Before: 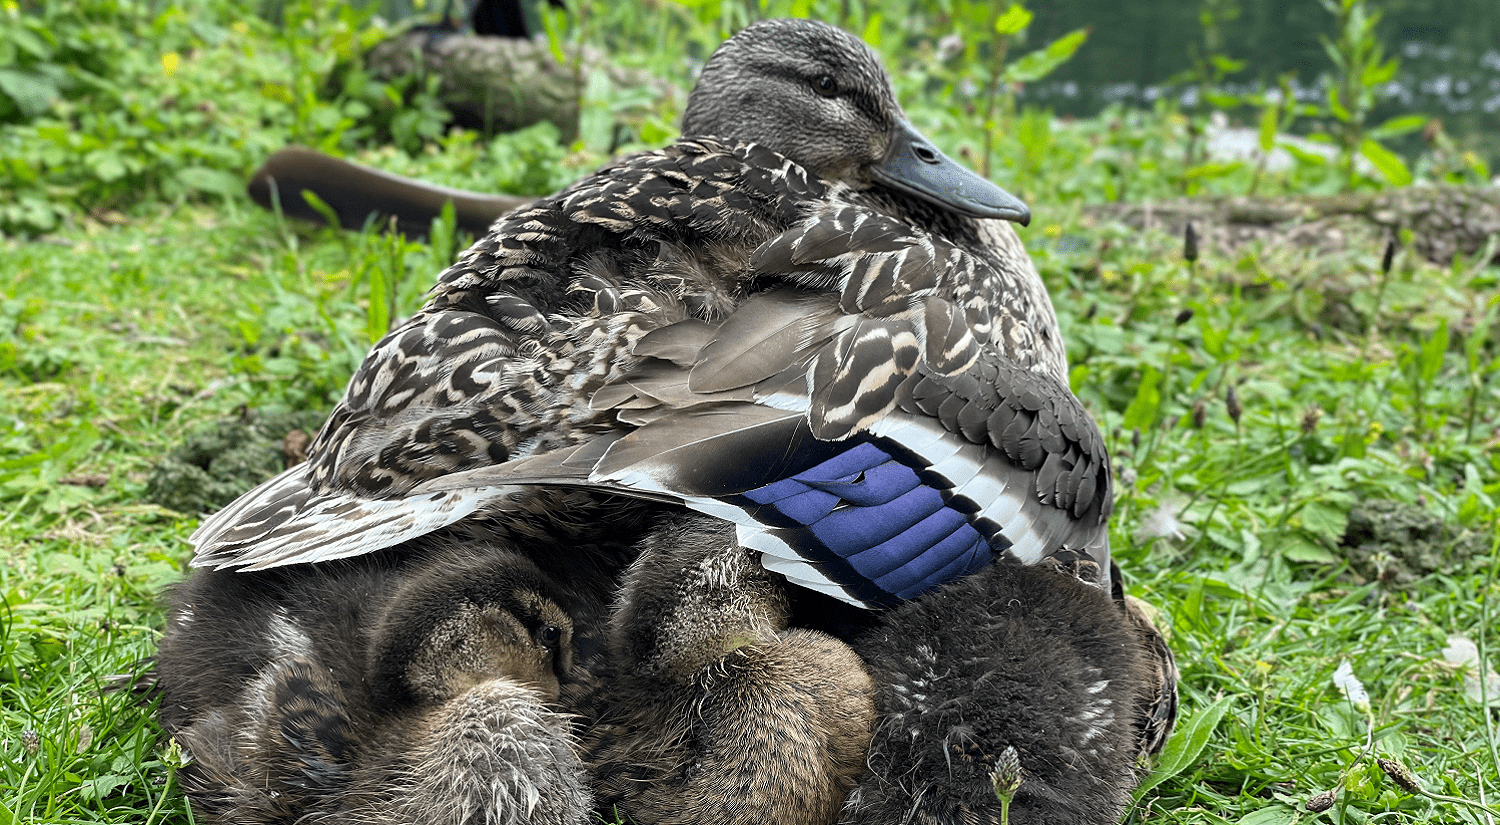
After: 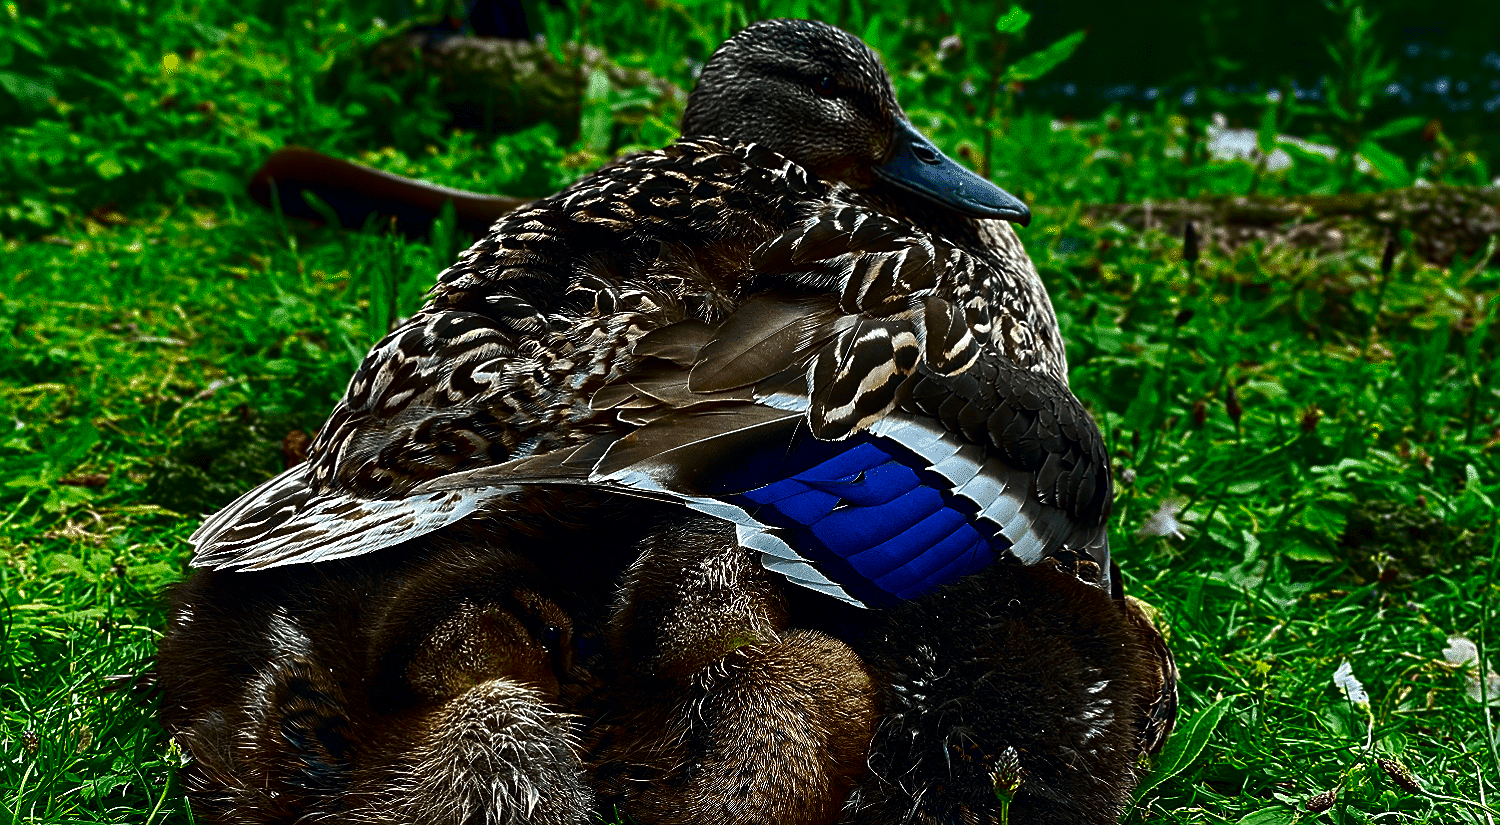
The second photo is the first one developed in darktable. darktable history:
exposure: compensate highlight preservation false
contrast brightness saturation: brightness -1, saturation 1
sharpen: on, module defaults
